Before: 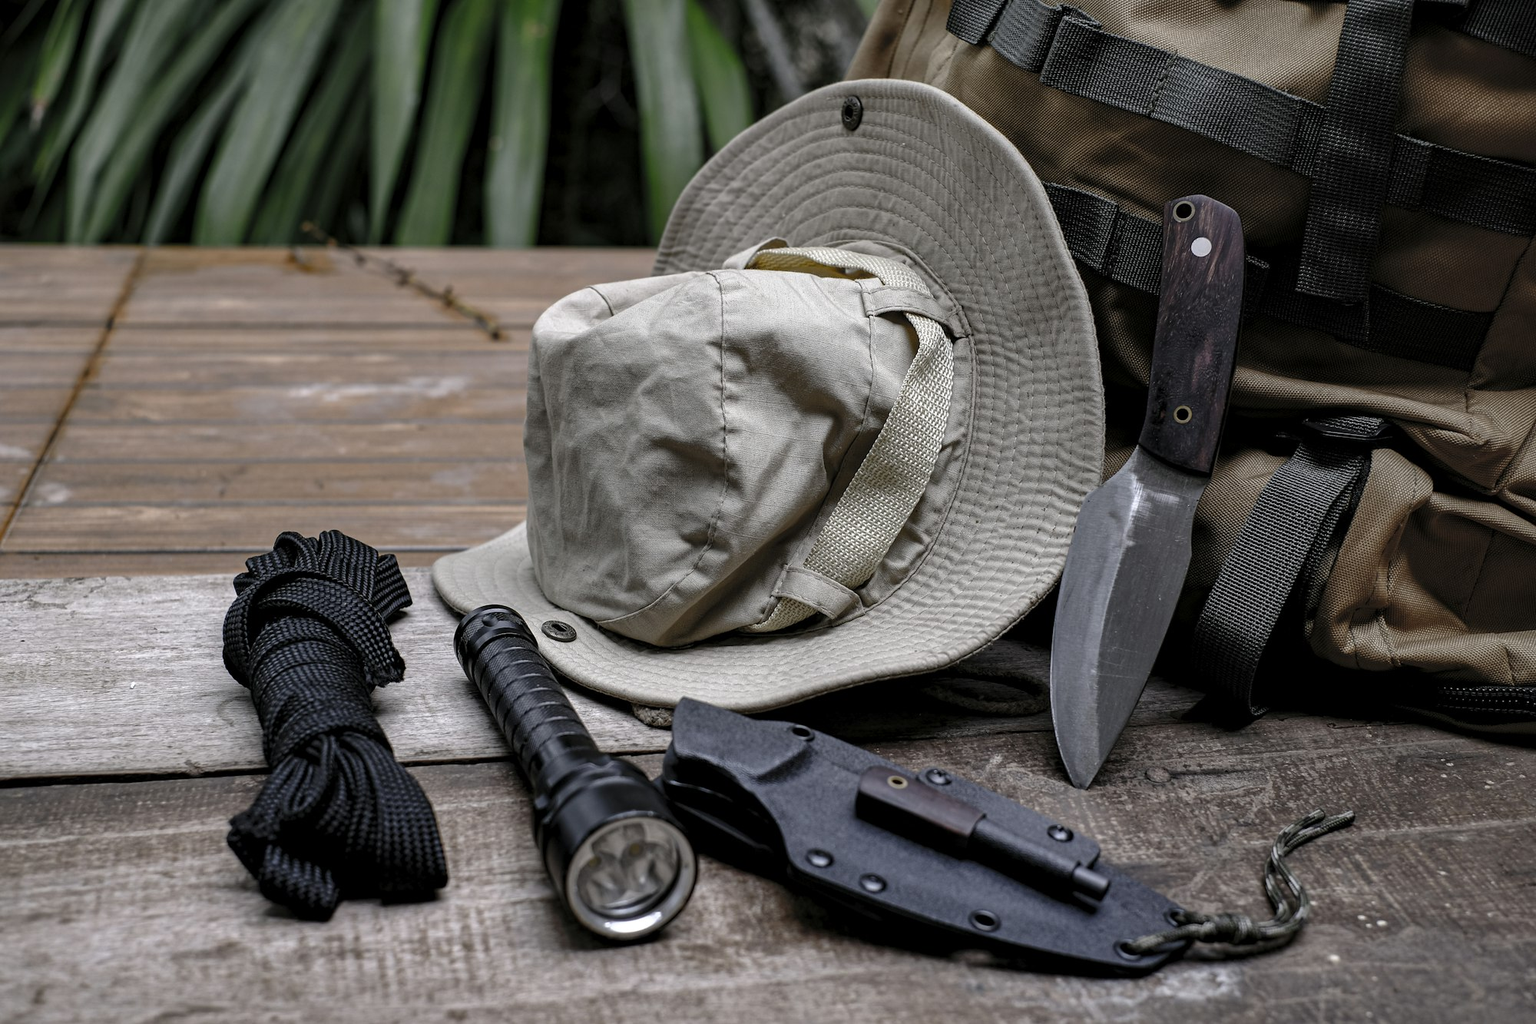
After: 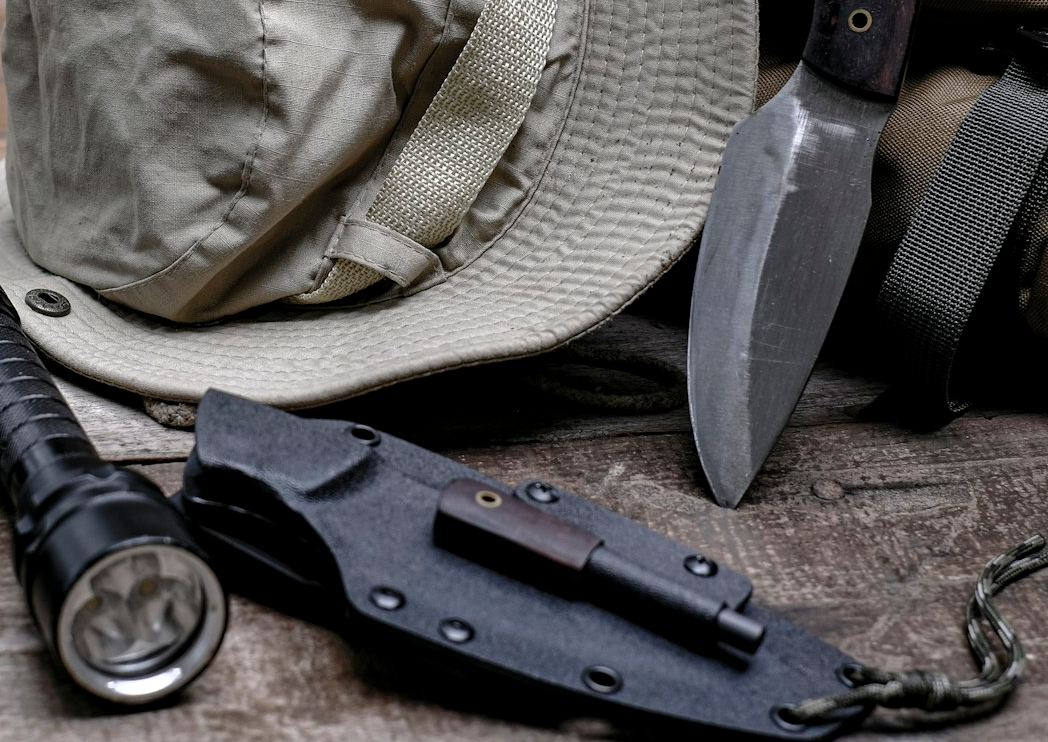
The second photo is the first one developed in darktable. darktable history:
crop: left 34.022%, top 38.994%, right 13.542%, bottom 5.315%
